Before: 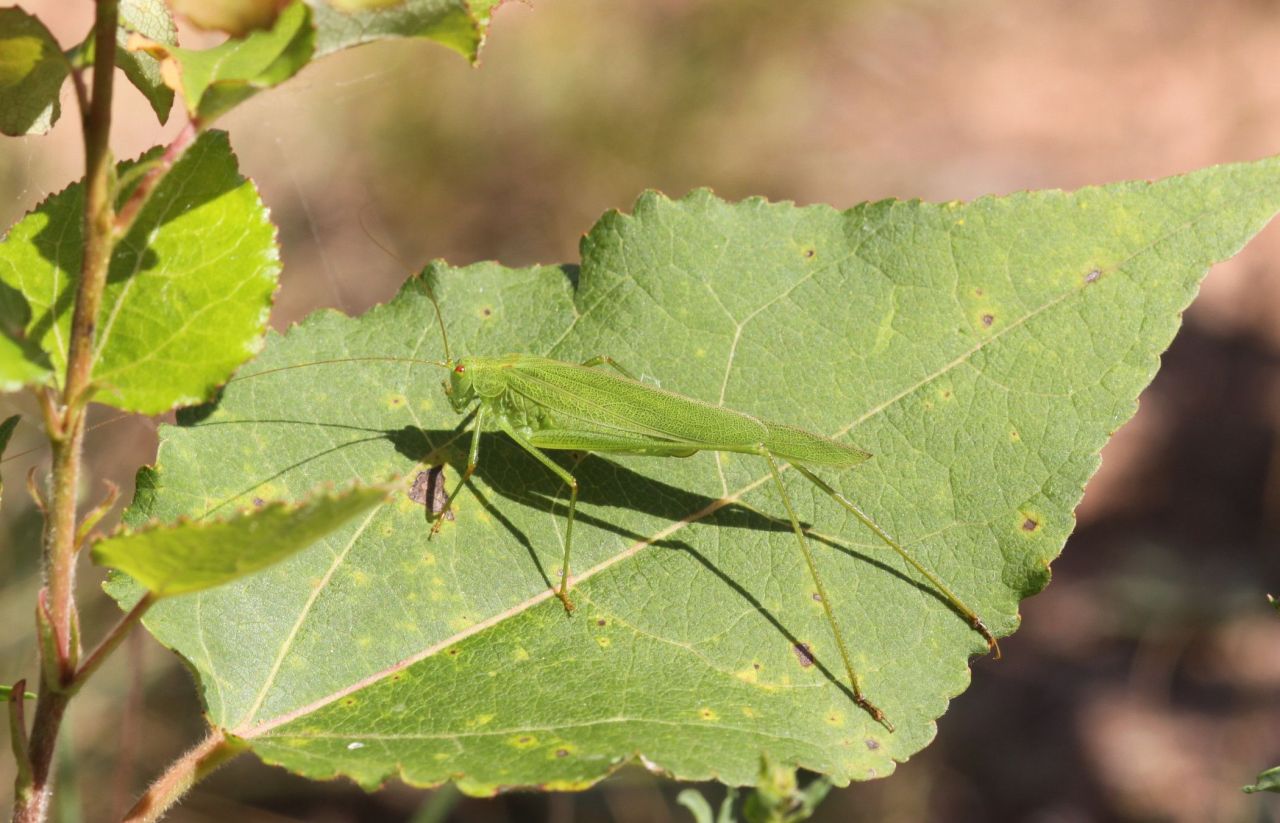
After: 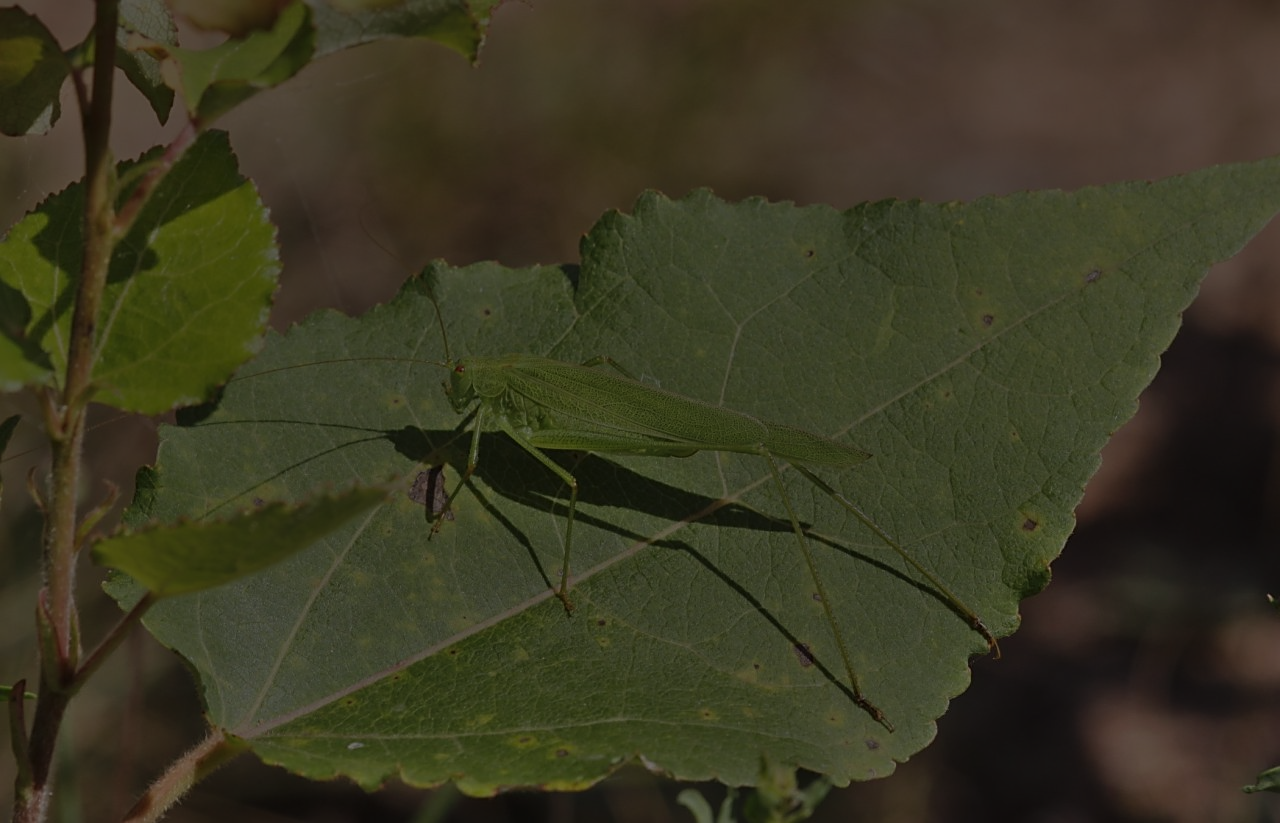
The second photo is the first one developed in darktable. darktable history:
sharpen: on, module defaults
shadows and highlights: white point adjustment 0.1, highlights -70, soften with gaussian
tone equalizer: -8 EV -2 EV, -7 EV -2 EV, -6 EV -2 EV, -5 EV -2 EV, -4 EV -2 EV, -3 EV -2 EV, -2 EV -2 EV, -1 EV -1.63 EV, +0 EV -2 EV
